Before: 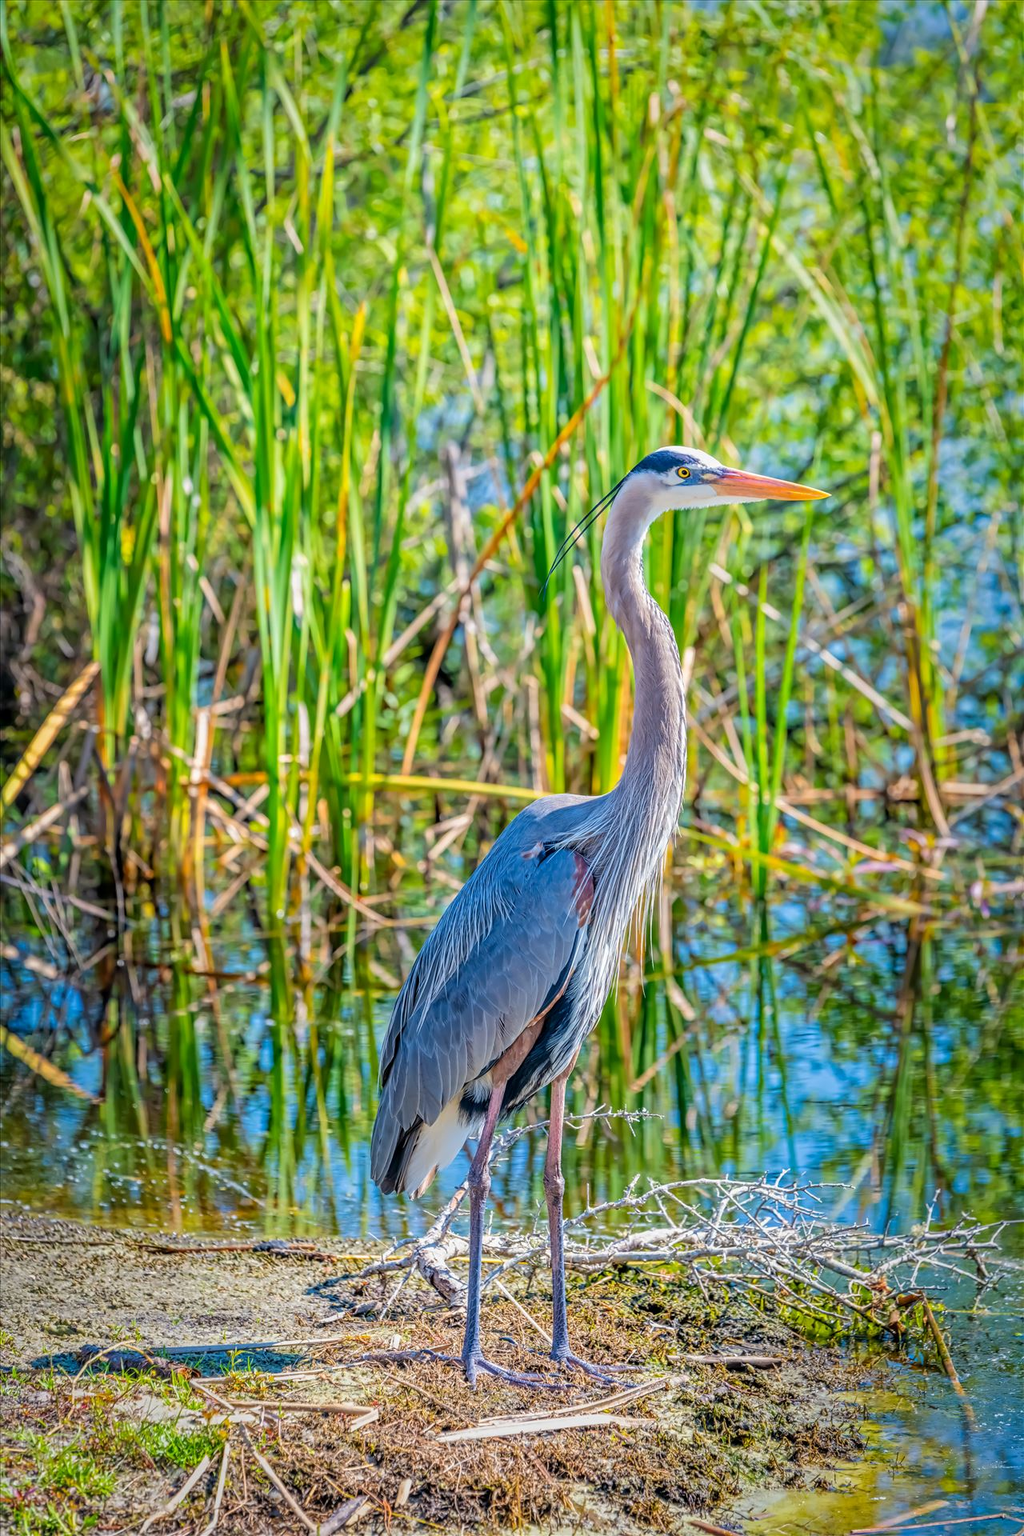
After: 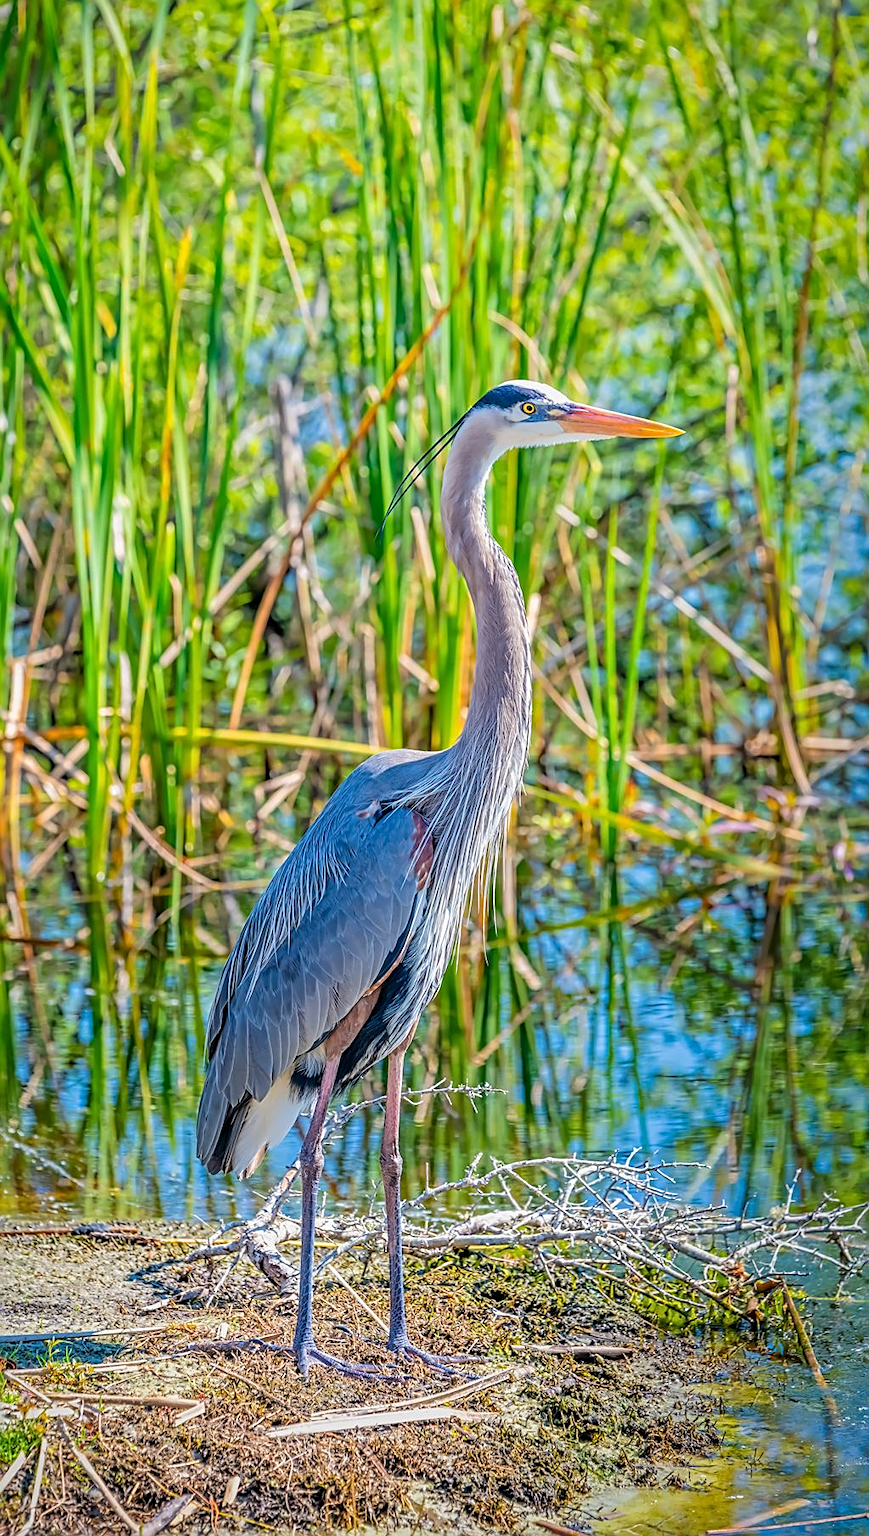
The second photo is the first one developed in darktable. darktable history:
crop and rotate: left 18.151%, top 5.733%, right 1.796%
sharpen: on, module defaults
